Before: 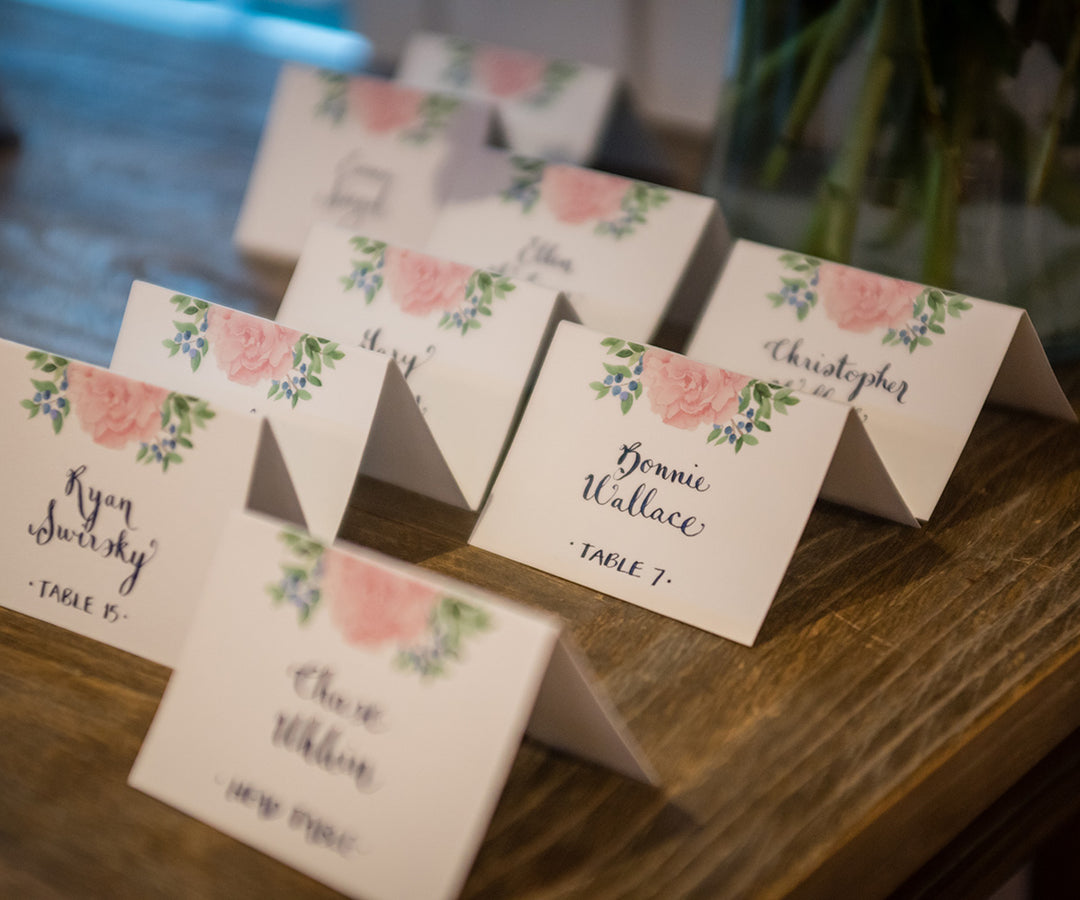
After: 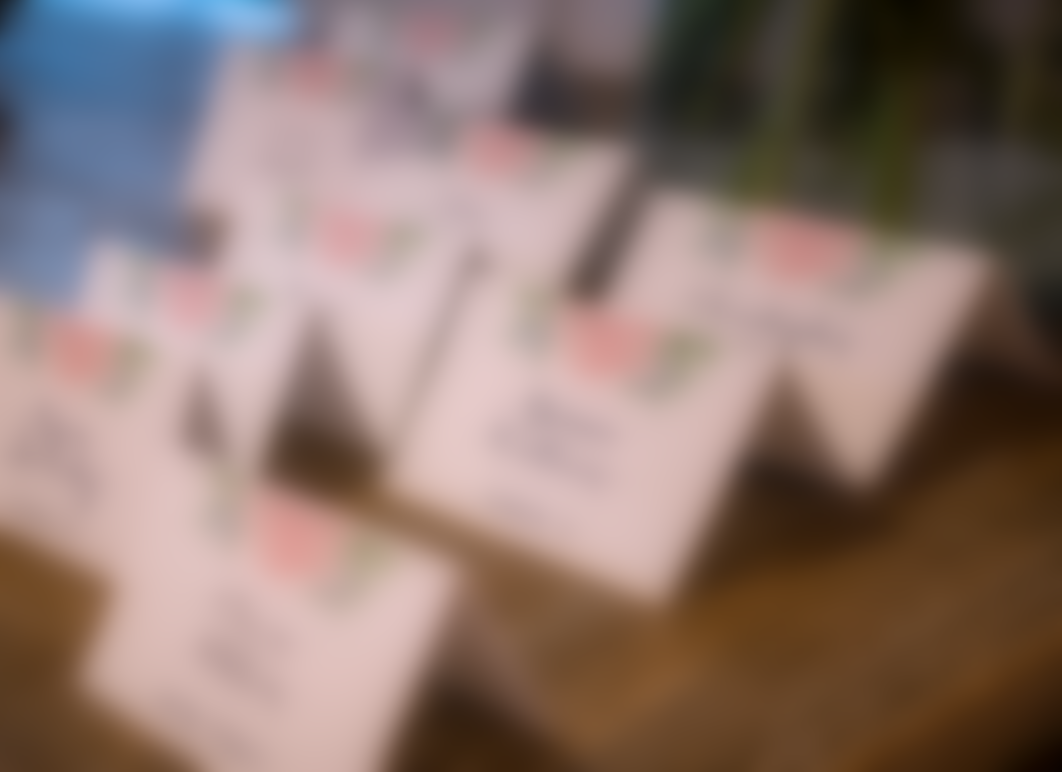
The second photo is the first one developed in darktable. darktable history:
exposure: black level correction 0.001, compensate highlight preservation false
rotate and perspective: rotation 1.69°, lens shift (vertical) -0.023, lens shift (horizontal) -0.291, crop left 0.025, crop right 0.988, crop top 0.092, crop bottom 0.842
white balance: red 1.05, blue 1.072
lowpass: radius 16, unbound 0
